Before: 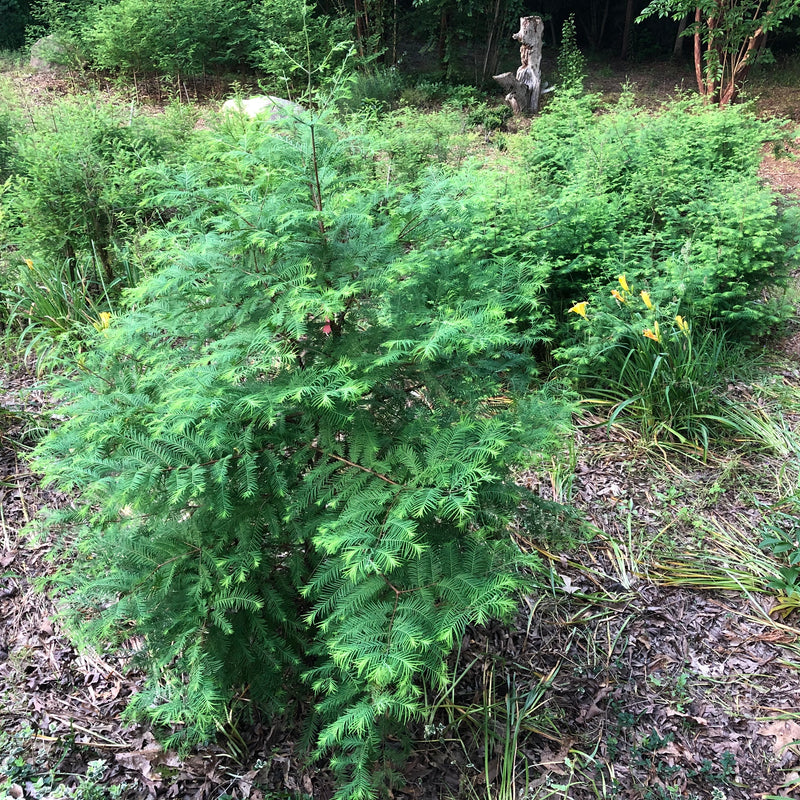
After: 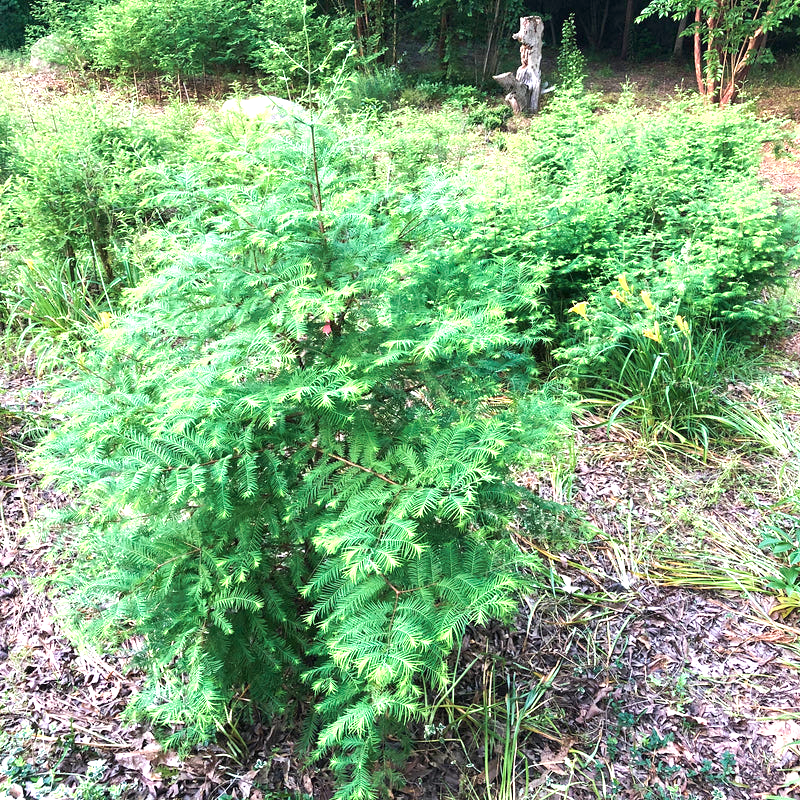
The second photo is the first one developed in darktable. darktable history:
tone equalizer: -8 EV -0.002 EV, -7 EV 0.005 EV, -6 EV -0.009 EV, -5 EV 0.011 EV, -4 EV -0.012 EV, -3 EV 0.007 EV, -2 EV -0.062 EV, -1 EV -0.293 EV, +0 EV -0.582 EV, smoothing diameter 2%, edges refinement/feathering 20, mask exposure compensation -1.57 EV, filter diffusion 5
velvia: on, module defaults
exposure: black level correction 0, exposure 1.2 EV, compensate exposure bias true, compensate highlight preservation false
tone curve: curves: ch0 [(0, 0) (0.003, 0.003) (0.011, 0.011) (0.025, 0.025) (0.044, 0.044) (0.069, 0.068) (0.1, 0.099) (0.136, 0.134) (0.177, 0.175) (0.224, 0.222) (0.277, 0.274) (0.335, 0.331) (0.399, 0.395) (0.468, 0.463) (0.543, 0.554) (0.623, 0.632) (0.709, 0.716) (0.801, 0.805) (0.898, 0.9) (1, 1)], preserve colors none
